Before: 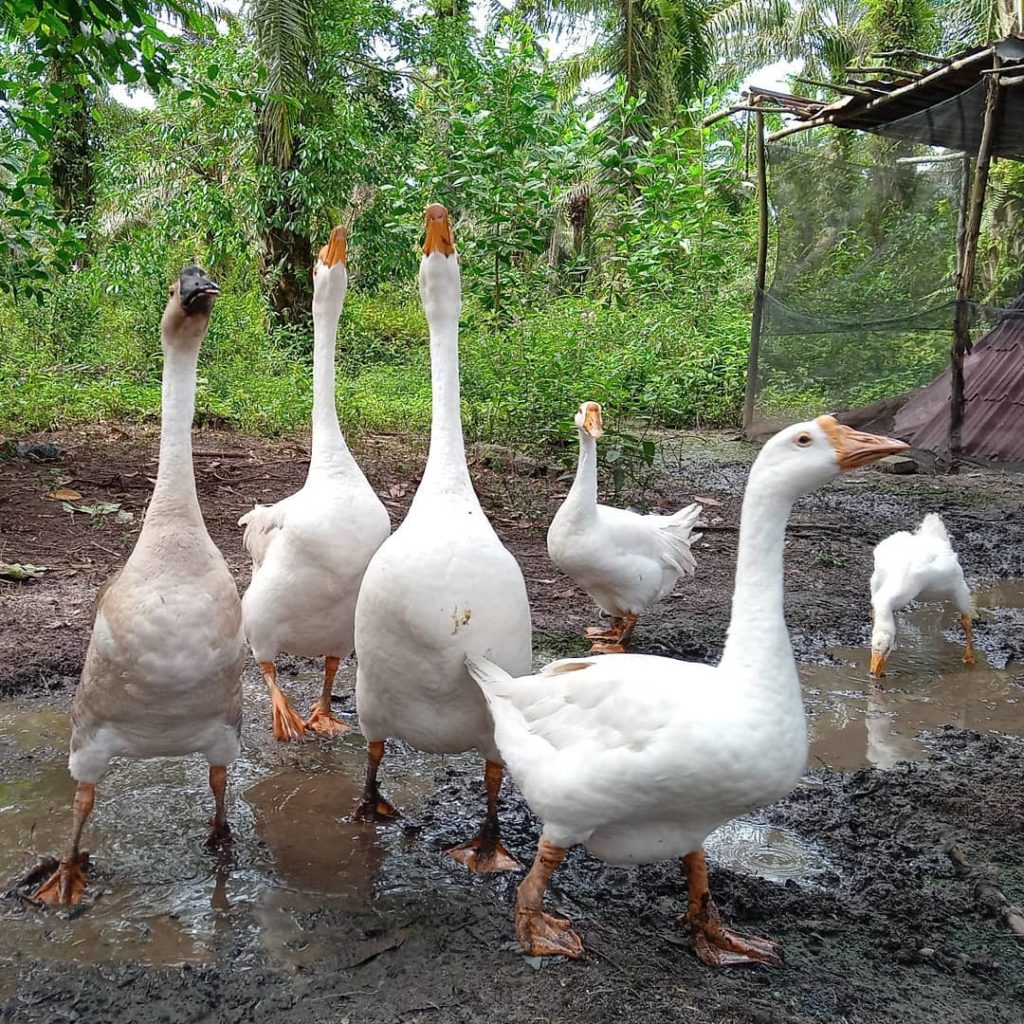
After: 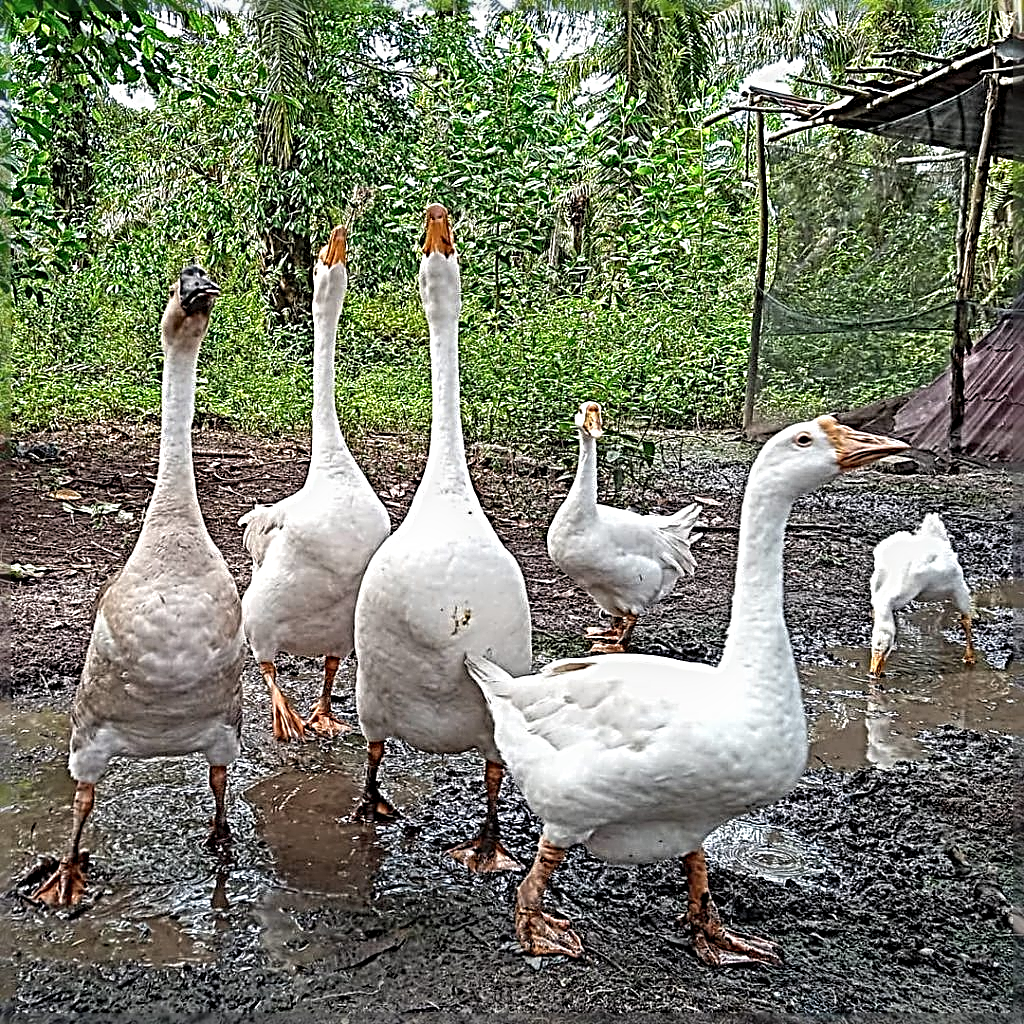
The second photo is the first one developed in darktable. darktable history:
local contrast: on, module defaults
sharpen: radius 4.001, amount 2
